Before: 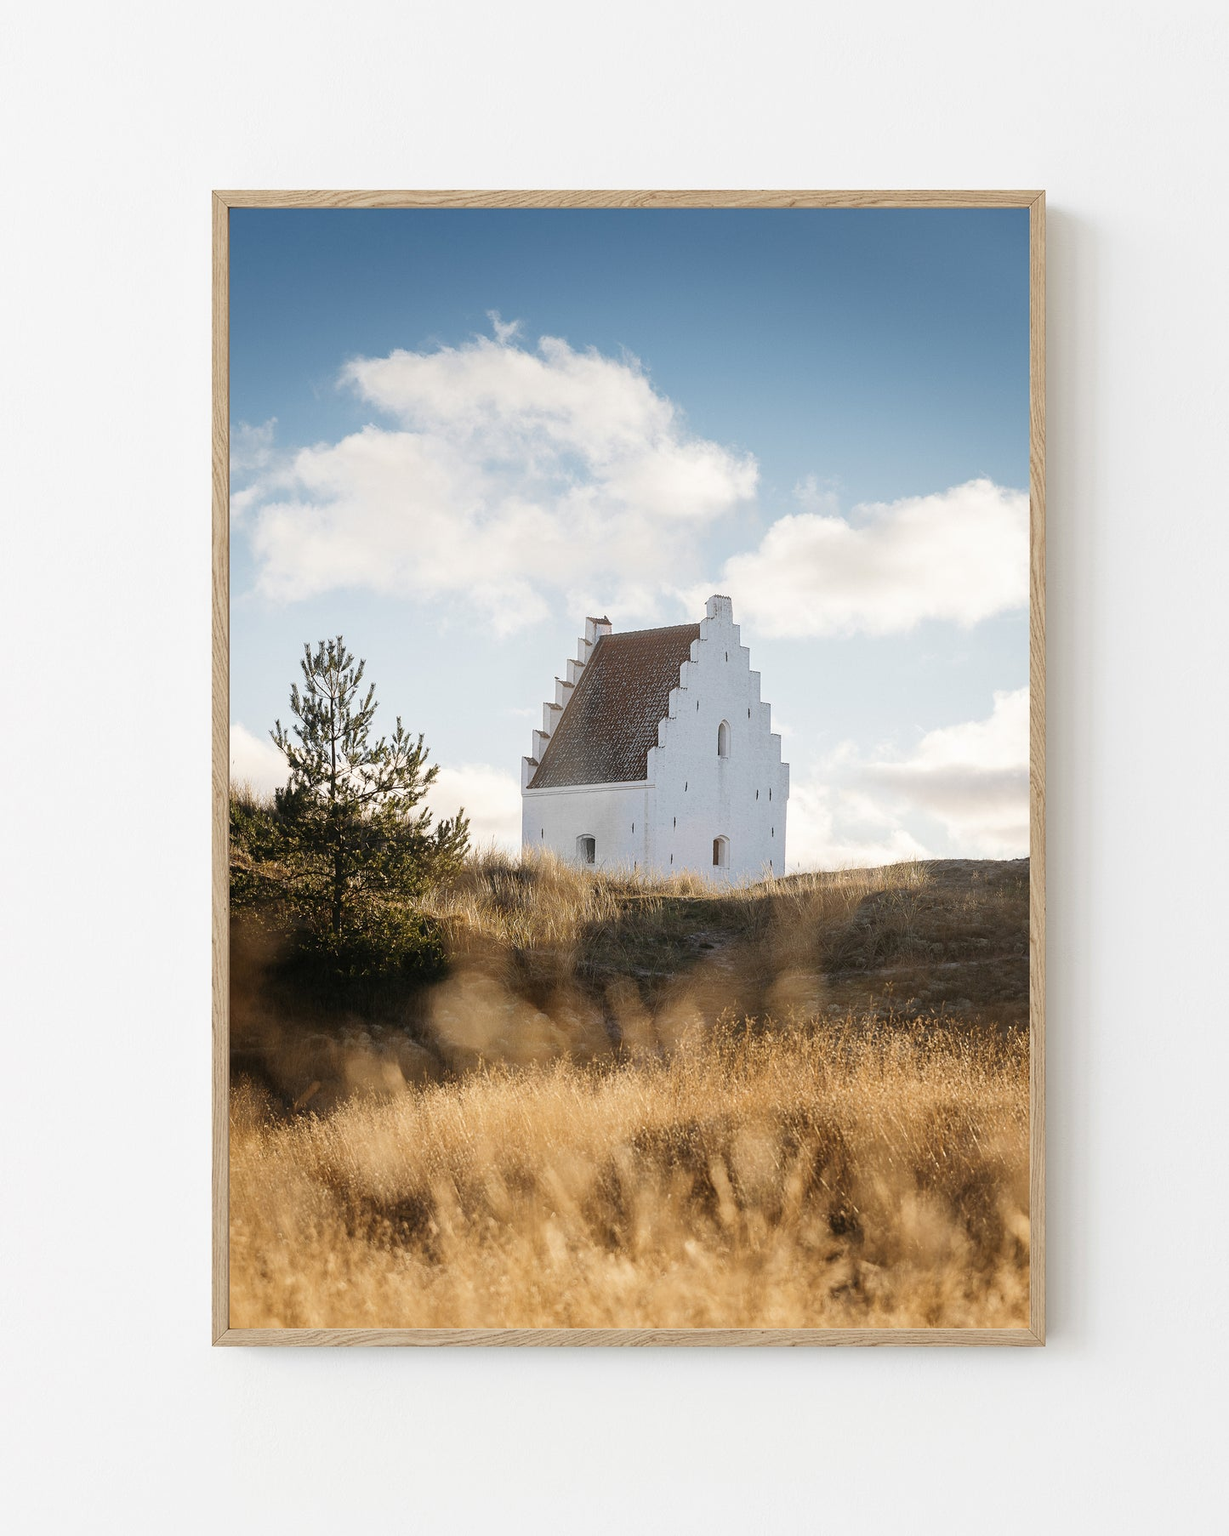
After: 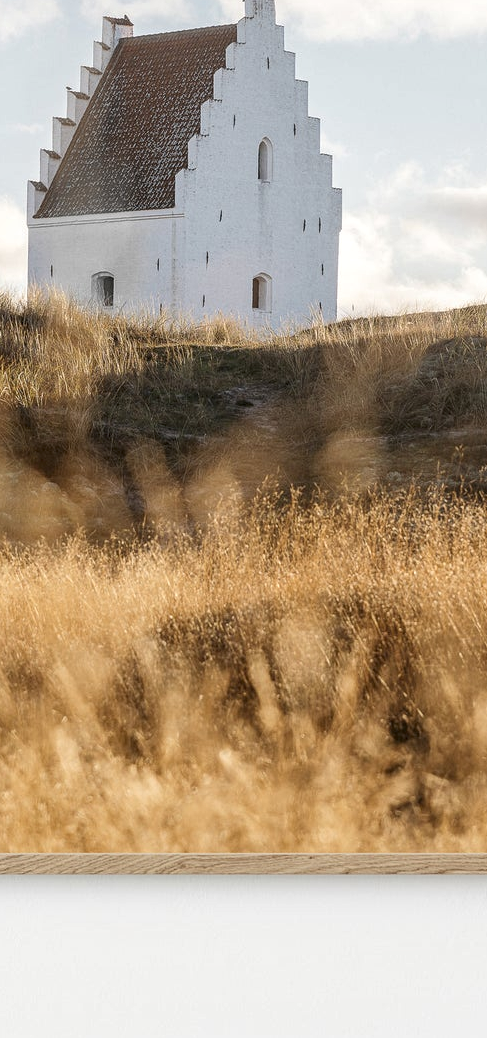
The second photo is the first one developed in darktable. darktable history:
local contrast: on, module defaults
crop: left 40.563%, top 39.311%, right 25.703%, bottom 3.169%
